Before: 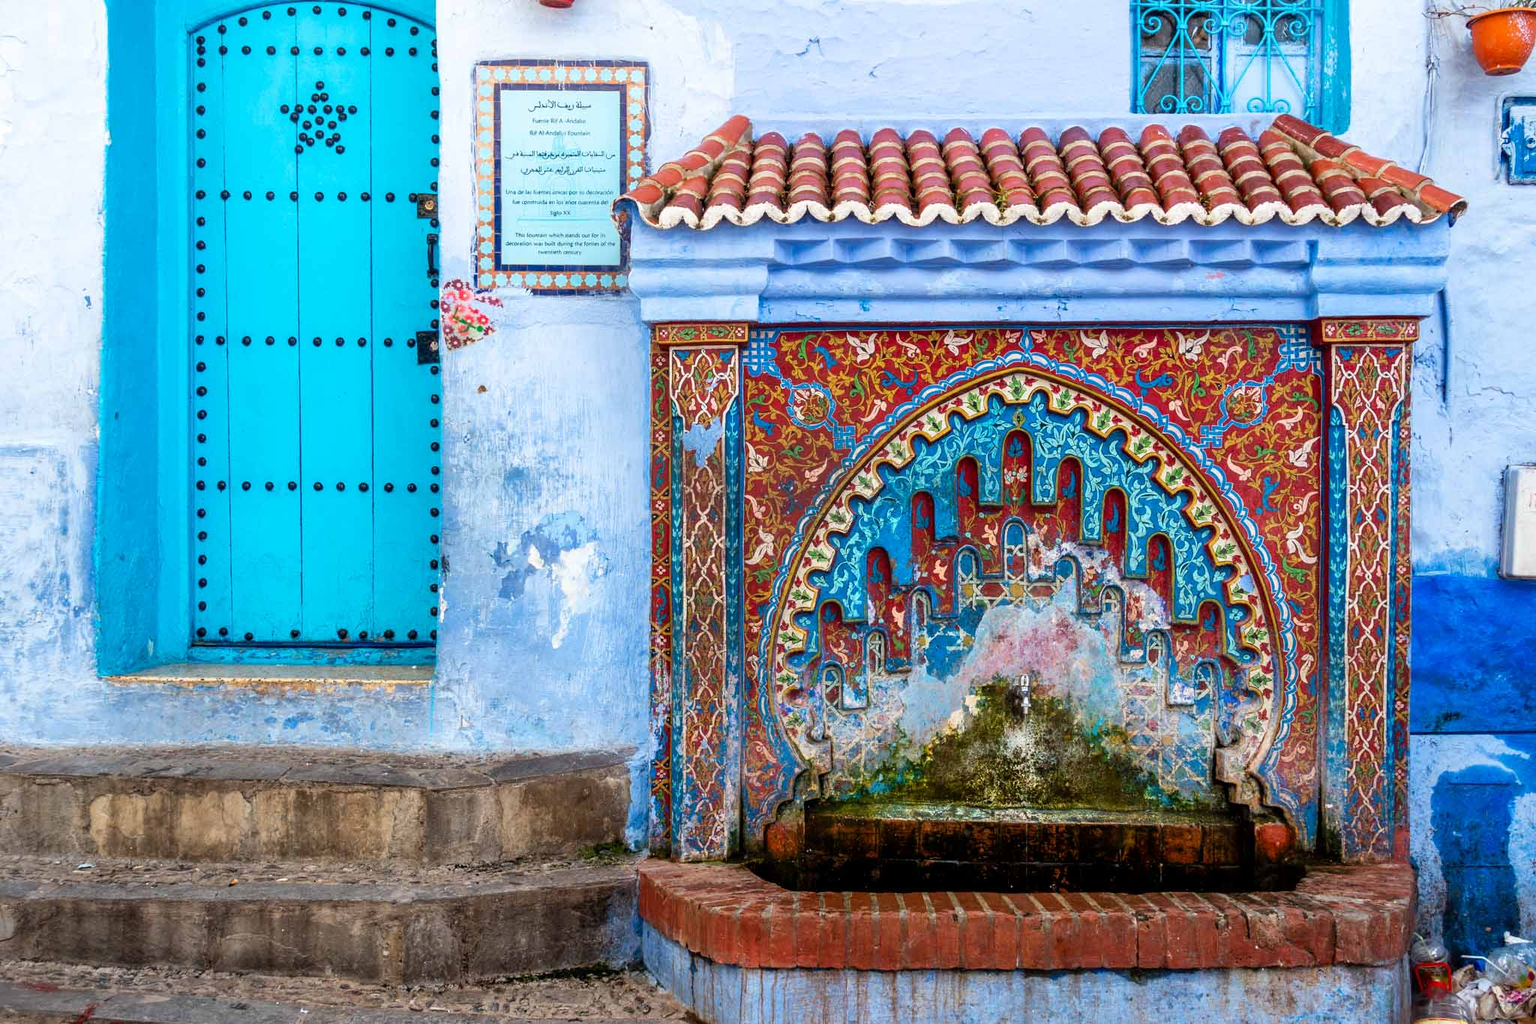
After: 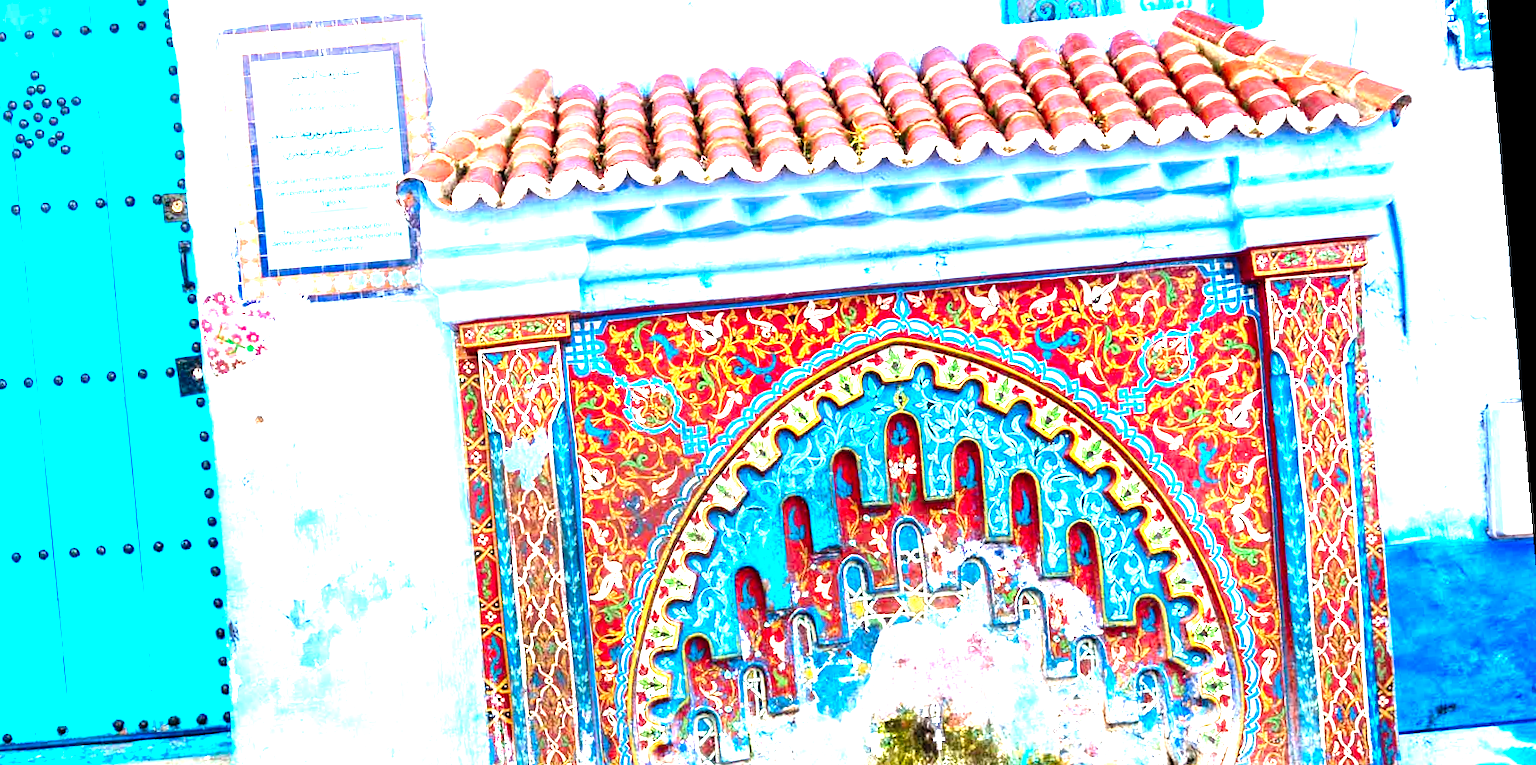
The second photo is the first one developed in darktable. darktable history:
crop: left 18.38%, top 11.092%, right 2.134%, bottom 33.217%
rotate and perspective: rotation -4.98°, automatic cropping off
levels: levels [0, 0.281, 0.562]
